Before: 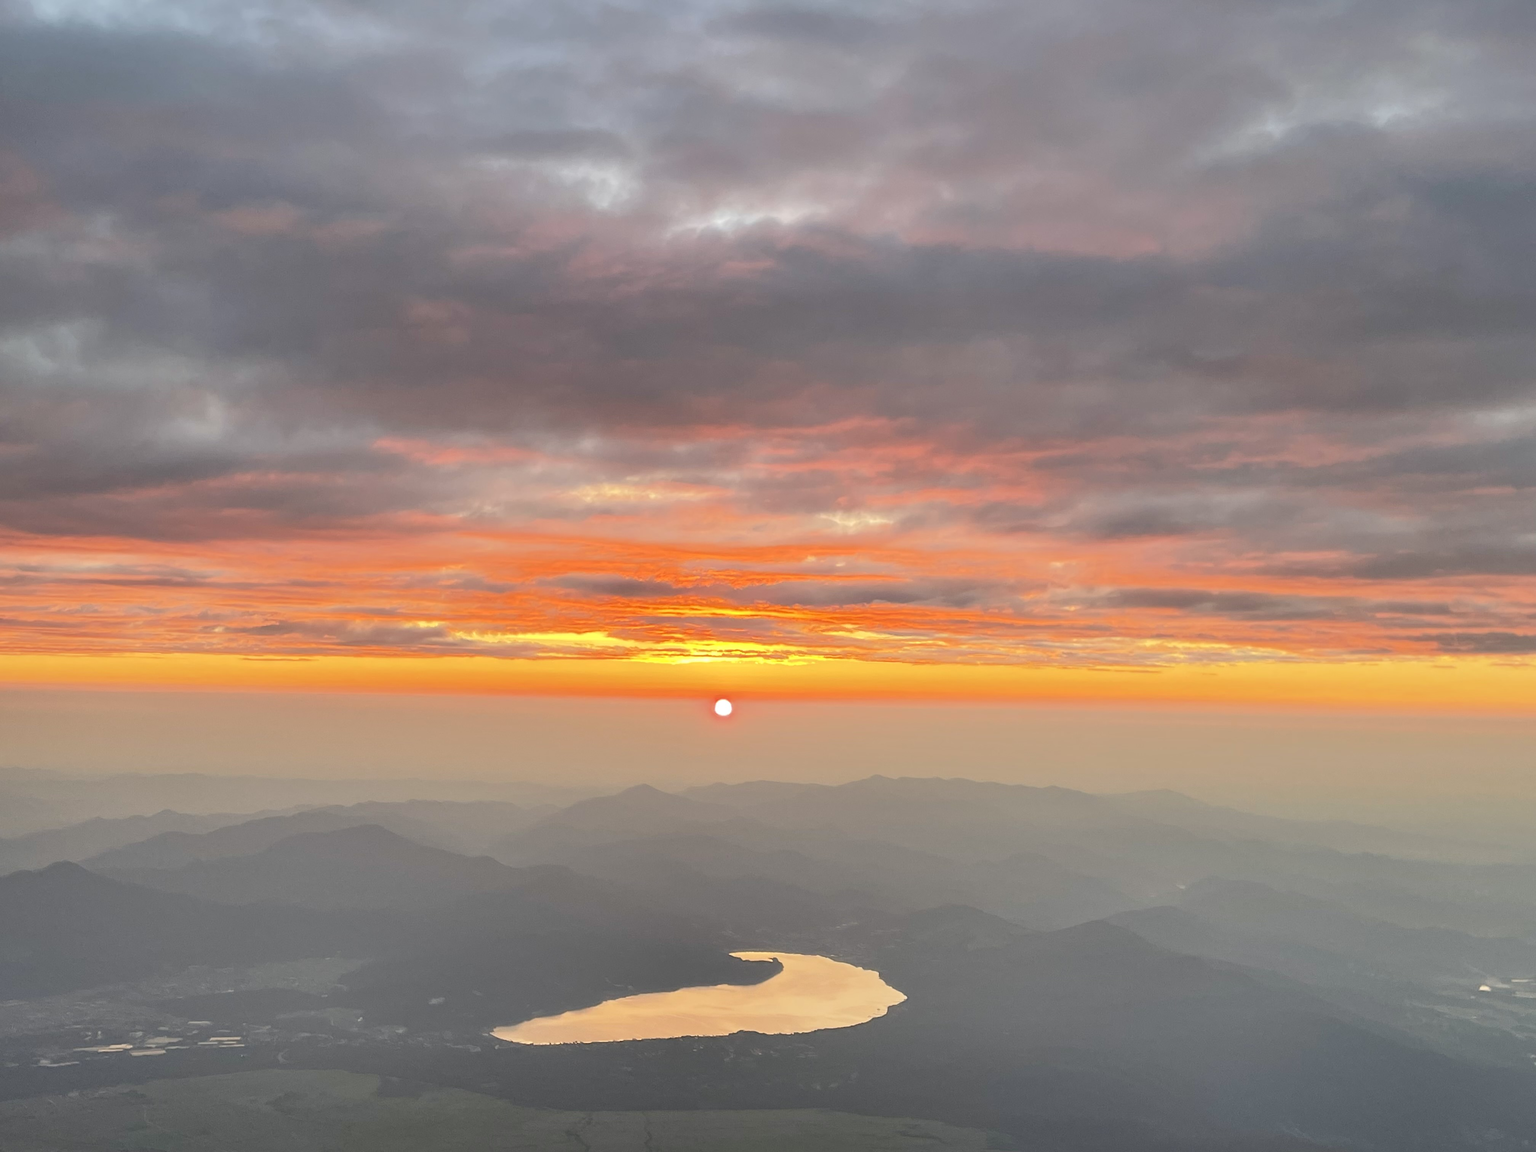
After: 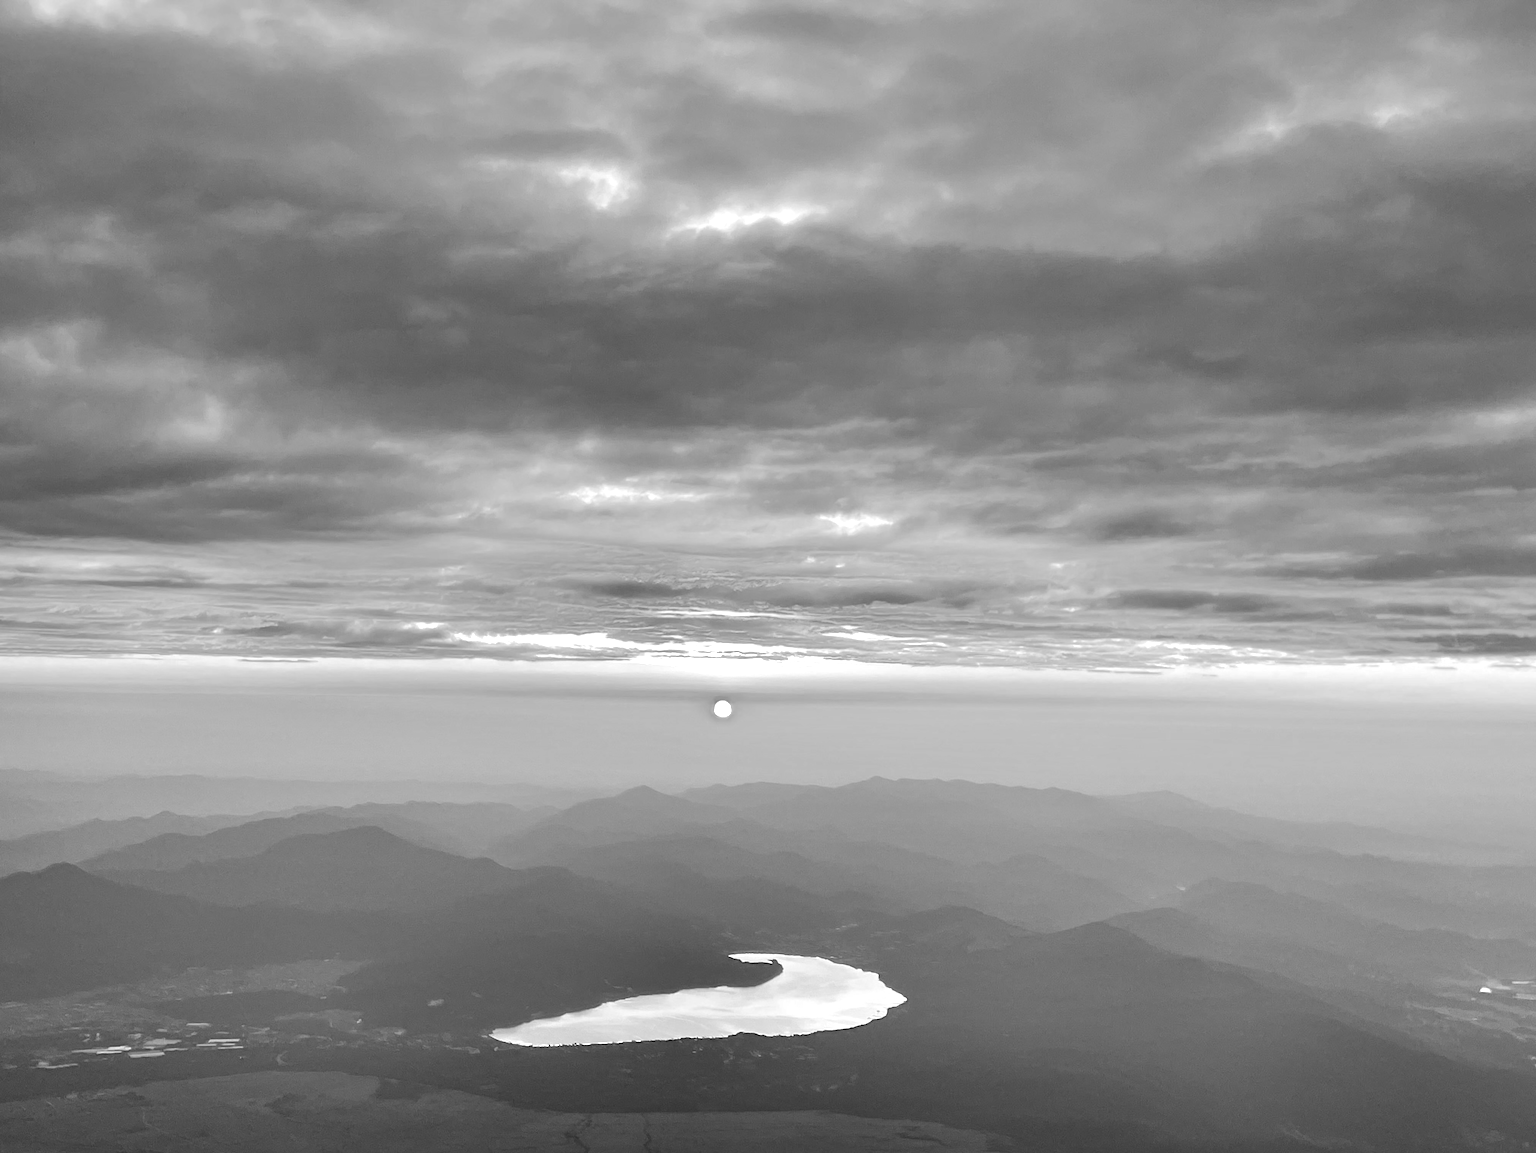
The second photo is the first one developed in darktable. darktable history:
crop and rotate: left 0.126%
tone curve: curves: ch0 [(0, 0) (0.003, 0.005) (0.011, 0.006) (0.025, 0.013) (0.044, 0.027) (0.069, 0.042) (0.1, 0.06) (0.136, 0.085) (0.177, 0.118) (0.224, 0.171) (0.277, 0.239) (0.335, 0.314) (0.399, 0.394) (0.468, 0.473) (0.543, 0.552) (0.623, 0.64) (0.709, 0.718) (0.801, 0.801) (0.898, 0.882) (1, 1)], preserve colors none
white balance: red 0.978, blue 0.999
monochrome: a -74.22, b 78.2
color balance rgb: shadows lift › luminance -7.7%, shadows lift › chroma 2.13%, shadows lift › hue 165.27°, power › luminance -7.77%, power › chroma 1.1%, power › hue 215.88°, highlights gain › luminance 15.15%, highlights gain › chroma 7%, highlights gain › hue 125.57°, global offset › luminance -0.33%, global offset › chroma 0.11%, global offset › hue 165.27°, perceptual saturation grading › global saturation 24.42%, perceptual saturation grading › highlights -24.42%, perceptual saturation grading › mid-tones 24.42%, perceptual saturation grading › shadows 40%, perceptual brilliance grading › global brilliance -5%, perceptual brilliance grading › highlights 24.42%, perceptual brilliance grading › mid-tones 7%, perceptual brilliance grading › shadows -5%
